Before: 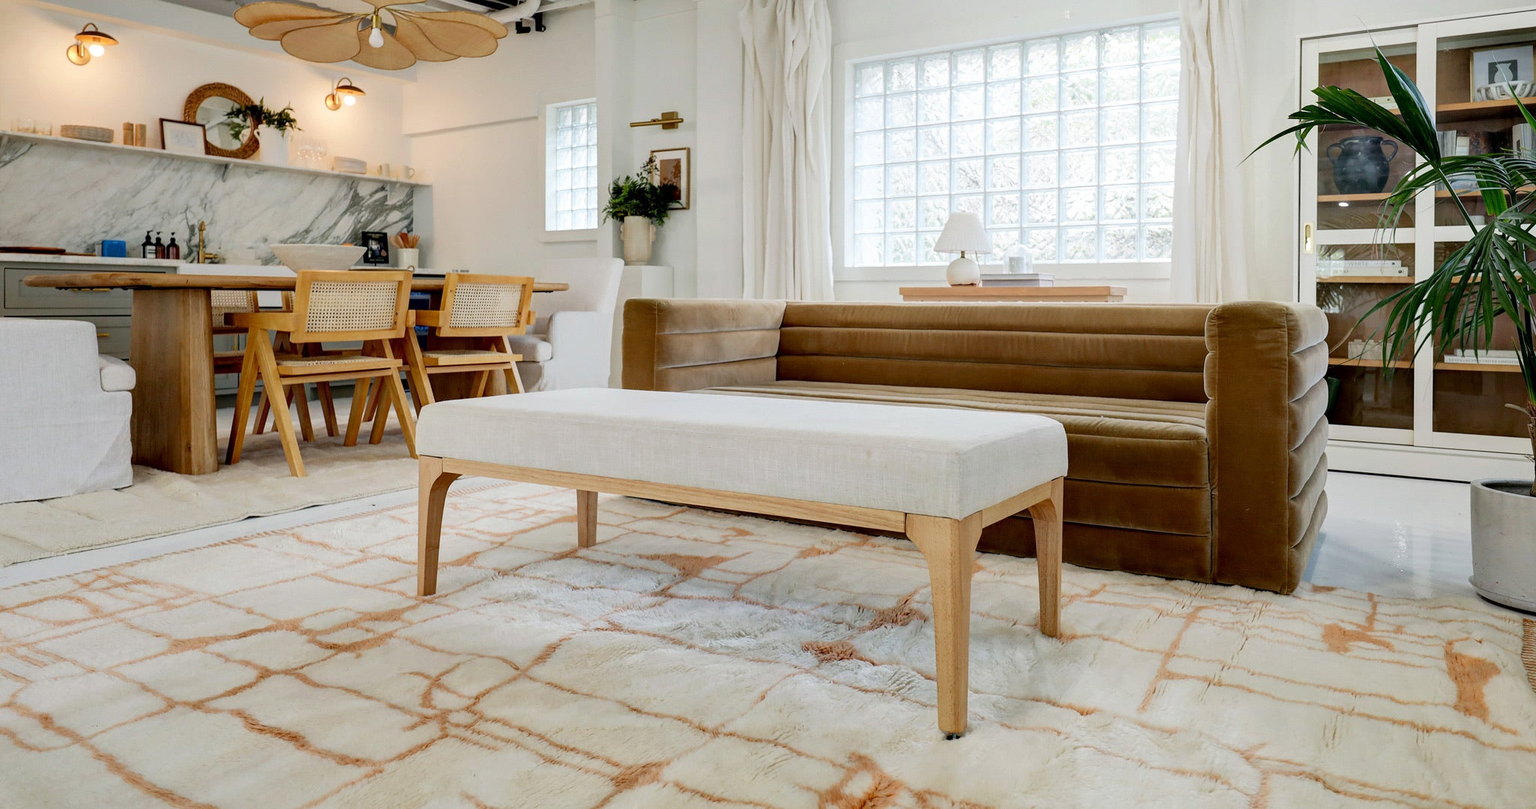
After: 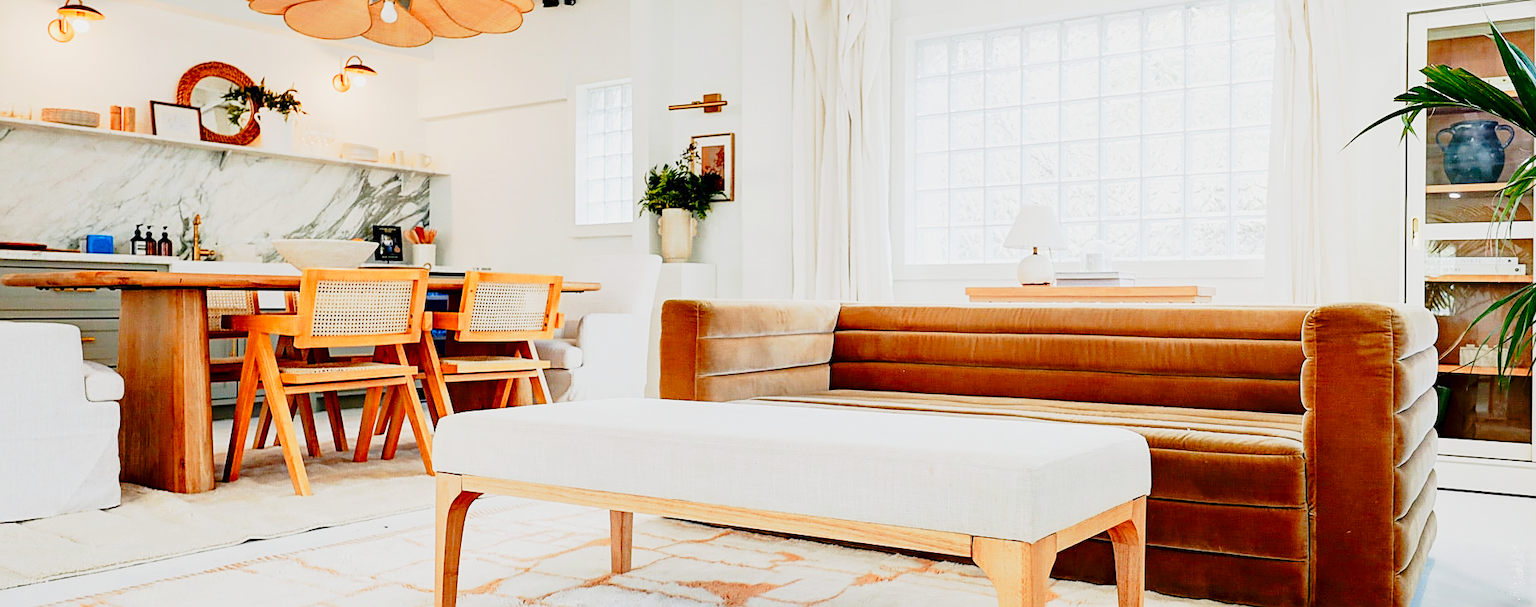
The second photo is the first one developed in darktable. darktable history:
crop: left 1.536%, top 3.393%, right 7.654%, bottom 28.487%
color zones: curves: ch1 [(0, 0.455) (0.063, 0.455) (0.286, 0.495) (0.429, 0.5) (0.571, 0.5) (0.714, 0.5) (0.857, 0.5) (1, 0.455)]; ch2 [(0, 0.532) (0.063, 0.521) (0.233, 0.447) (0.429, 0.489) (0.571, 0.5) (0.714, 0.5) (0.857, 0.5) (1, 0.532)]
color correction: highlights b* 0.031, saturation 1.3
base curve: curves: ch0 [(0, 0) (0.028, 0.03) (0.121, 0.232) (0.46, 0.748) (0.859, 0.968) (1, 1)], preserve colors none
sharpen: on, module defaults
exposure: exposure 0.645 EV, compensate exposure bias true, compensate highlight preservation false
shadows and highlights: radius 120.17, shadows 21.32, white point adjustment -9.68, highlights -15.28, soften with gaussian
